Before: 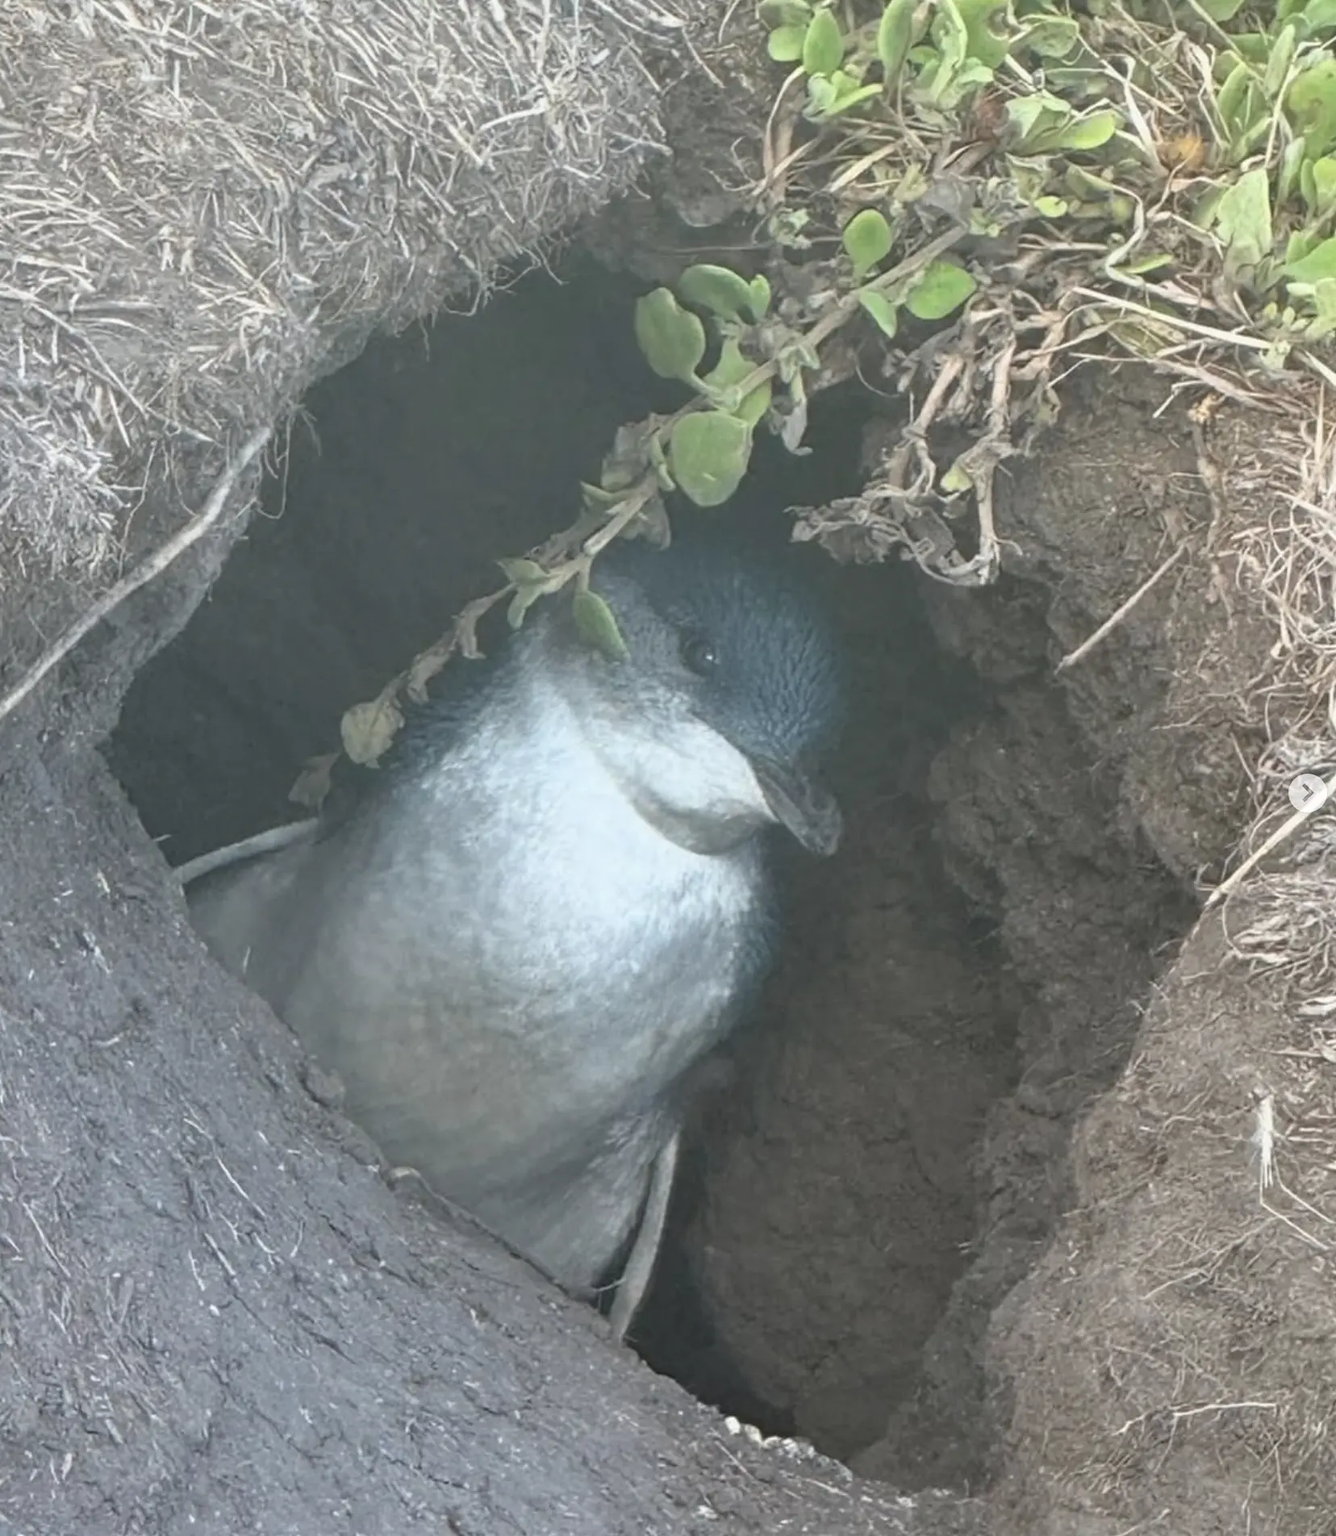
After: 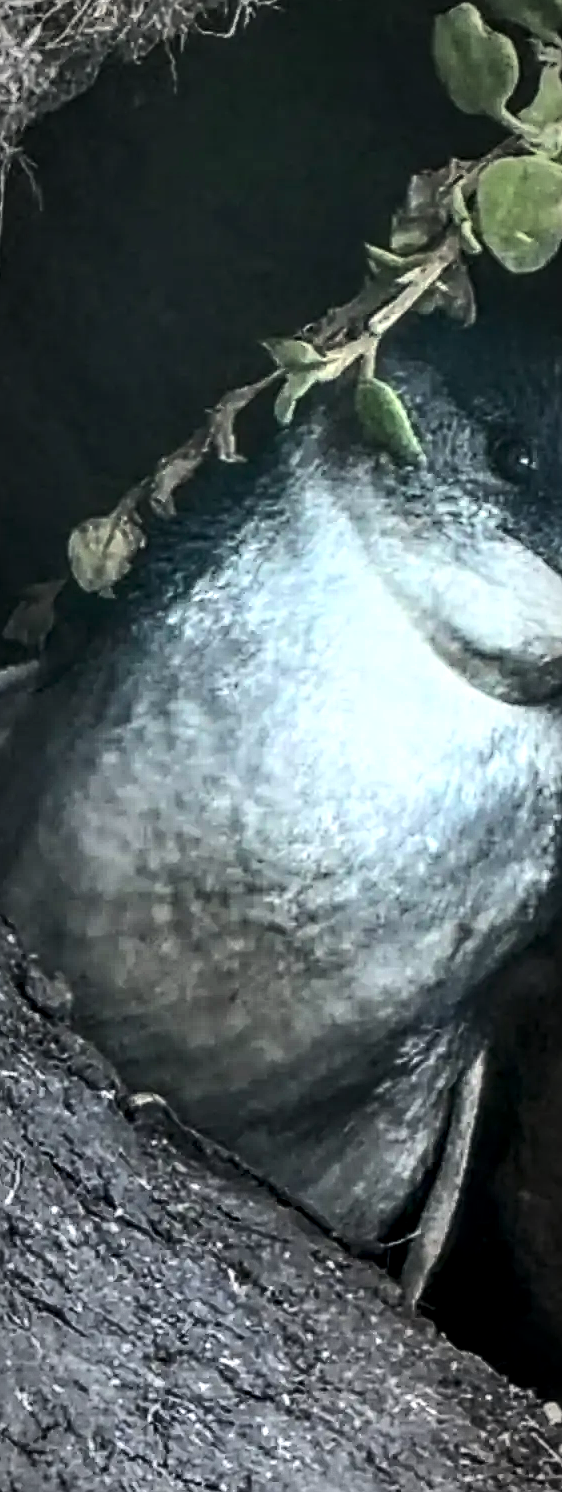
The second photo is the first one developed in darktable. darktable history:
color balance rgb: highlights gain › chroma 1.121%, highlights gain › hue 67.35°, perceptual saturation grading › global saturation 18.161%, perceptual brilliance grading › highlights 4.028%, perceptual brilliance grading › mid-tones -18.896%, perceptual brilliance grading › shadows -41.226%, global vibrance 14.578%
local contrast: highlights 1%, shadows 7%, detail 182%
sharpen: on, module defaults
crop and rotate: left 21.474%, top 18.597%, right 44.538%, bottom 3.007%
contrast brightness saturation: contrast 0.129, brightness -0.055, saturation 0.154
tone curve: curves: ch0 [(0, 0) (0.126, 0.086) (0.338, 0.327) (0.494, 0.55) (0.703, 0.762) (1, 1)]; ch1 [(0, 0) (0.346, 0.324) (0.45, 0.431) (0.5, 0.5) (0.522, 0.517) (0.55, 0.578) (1, 1)]; ch2 [(0, 0) (0.44, 0.424) (0.501, 0.499) (0.554, 0.563) (0.622, 0.667) (0.707, 0.746) (1, 1)], color space Lab, independent channels, preserve colors none
vignetting: fall-off start 81.49%, fall-off radius 62.38%, automatic ratio true, width/height ratio 1.41, unbound false
